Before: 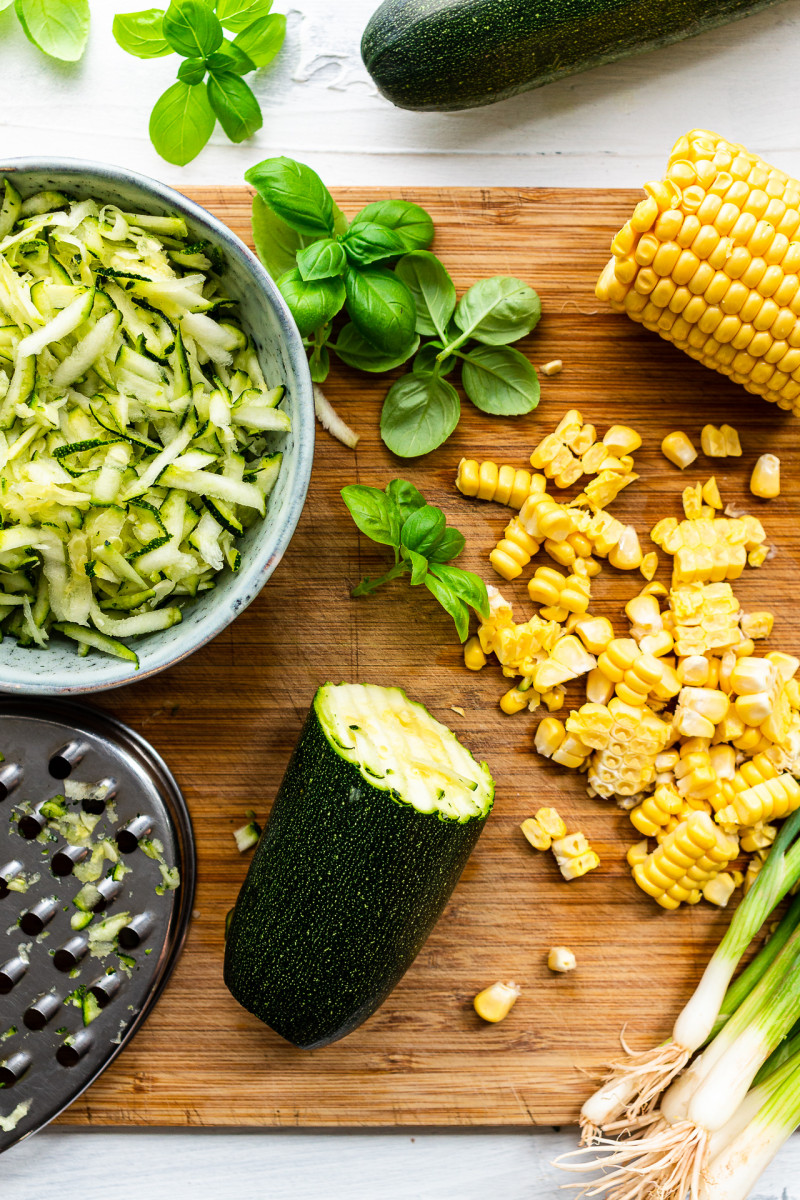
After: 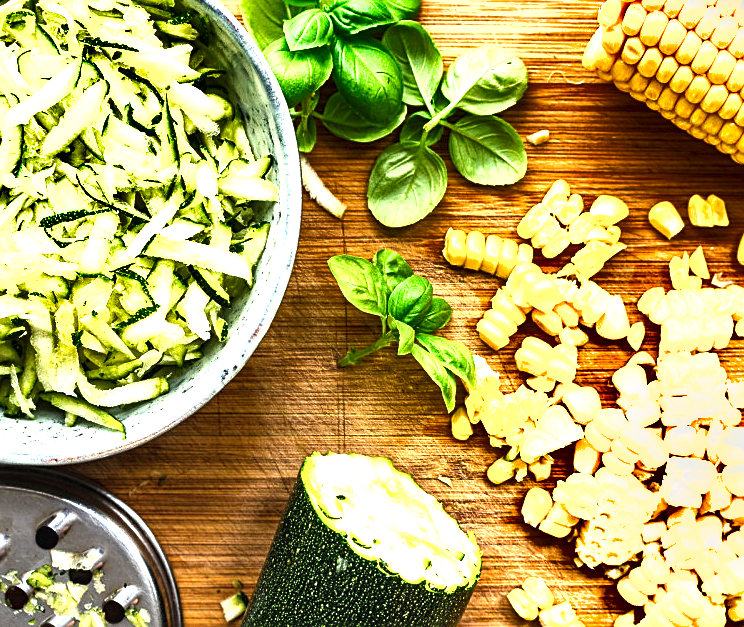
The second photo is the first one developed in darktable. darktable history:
local contrast: highlights 100%, shadows 100%, detail 120%, midtone range 0.2
shadows and highlights: soften with gaussian
exposure: black level correction 0, exposure 1.5 EV, compensate exposure bias true, compensate highlight preservation false
sharpen: on, module defaults
crop: left 1.744%, top 19.225%, right 5.069%, bottom 28.357%
contrast brightness saturation: contrast -0.08, brightness -0.04, saturation -0.11
